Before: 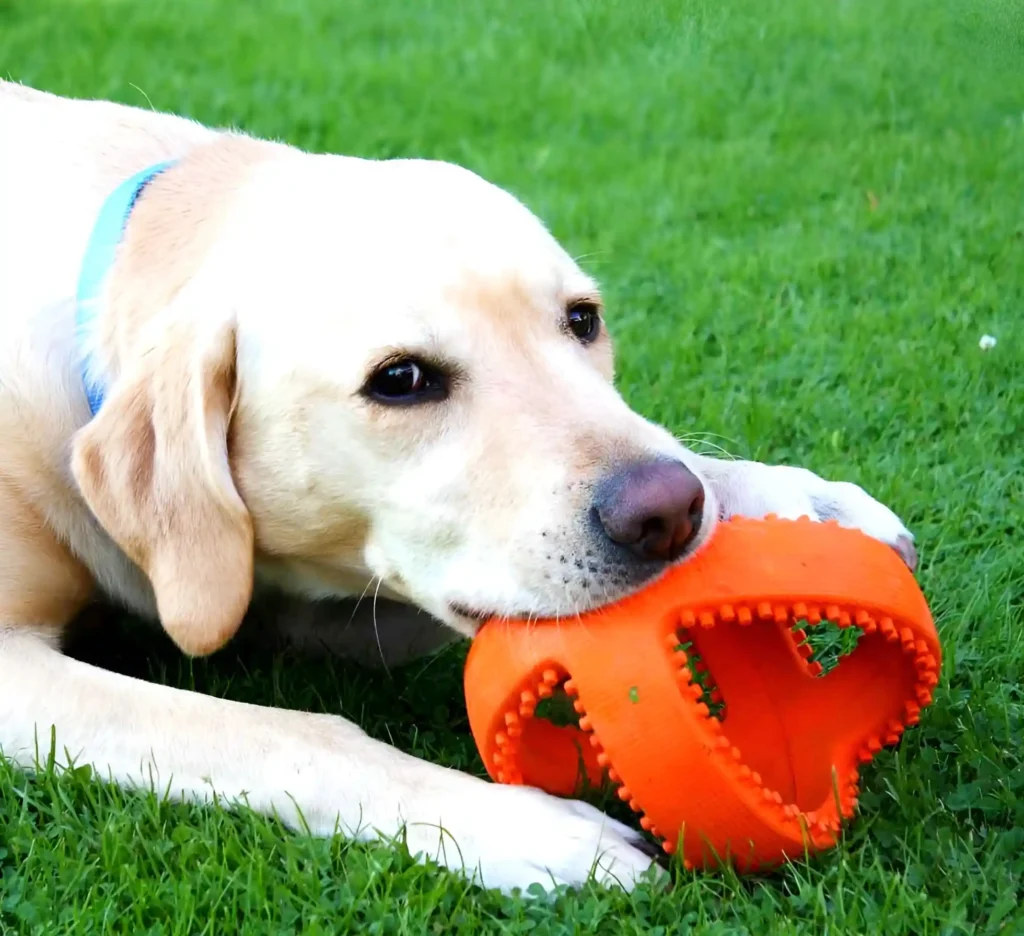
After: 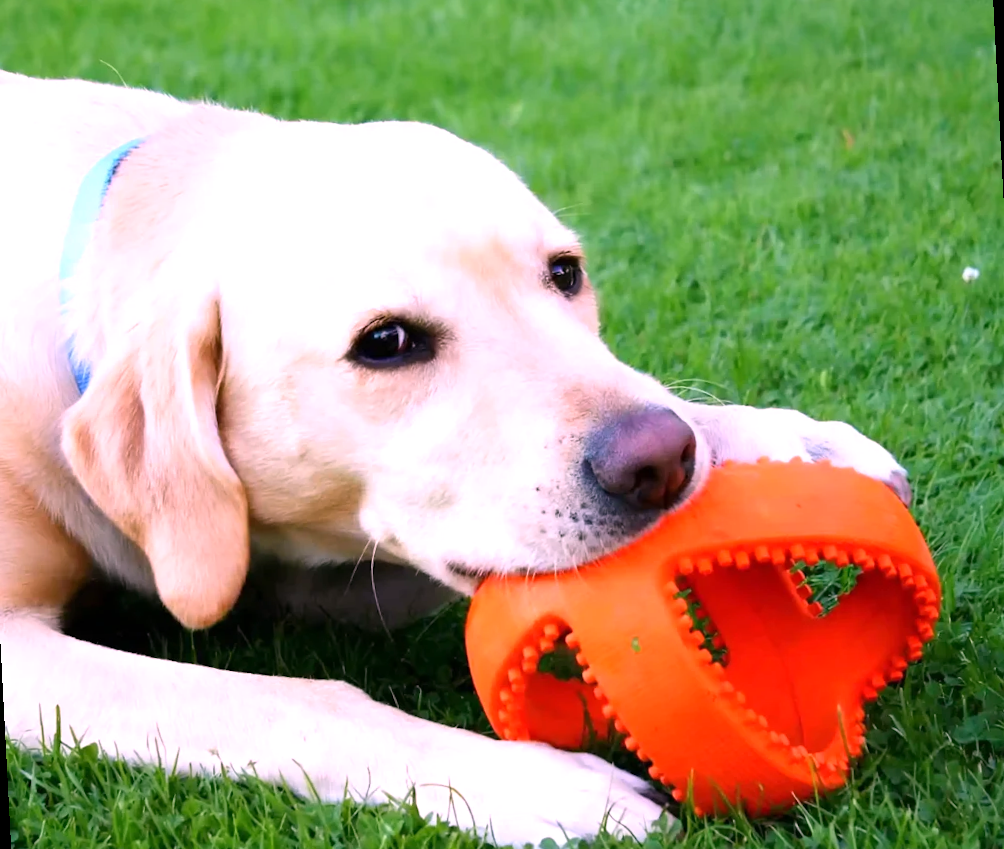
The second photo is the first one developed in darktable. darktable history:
white balance: red 1.188, blue 1.11
rotate and perspective: rotation -3°, crop left 0.031, crop right 0.968, crop top 0.07, crop bottom 0.93
